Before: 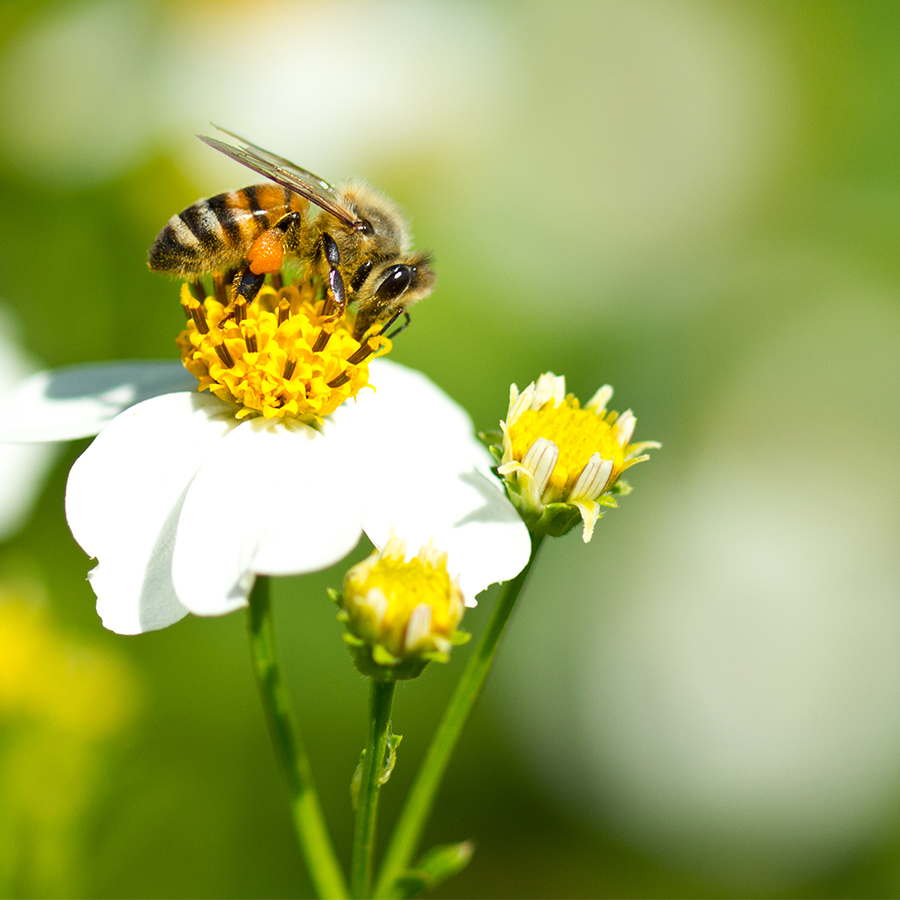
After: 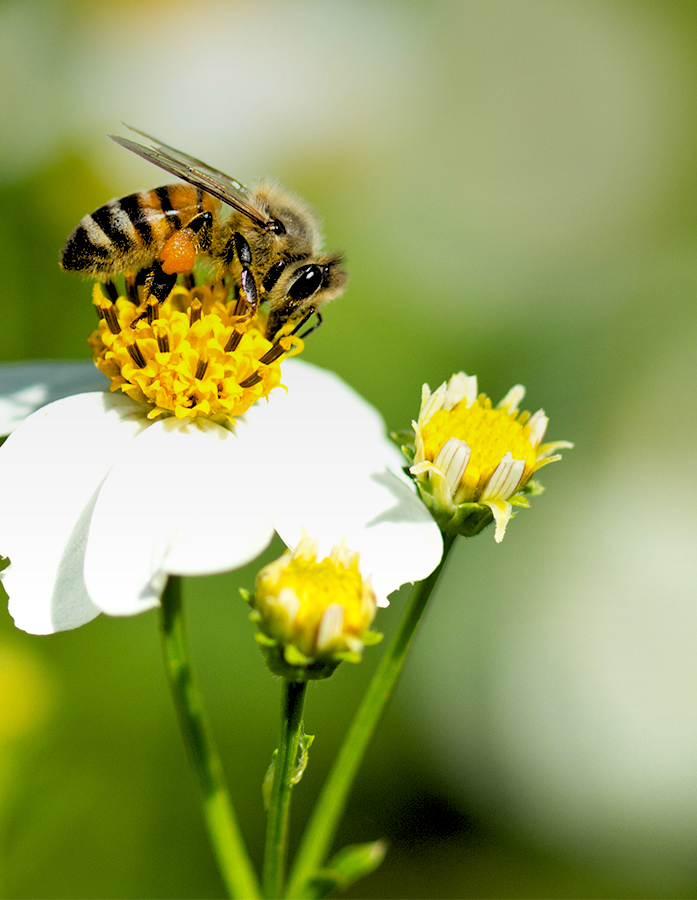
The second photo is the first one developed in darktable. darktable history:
rgb levels: levels [[0.029, 0.461, 0.922], [0, 0.5, 1], [0, 0.5, 1]]
graduated density: on, module defaults
crop: left 9.88%, right 12.664%
